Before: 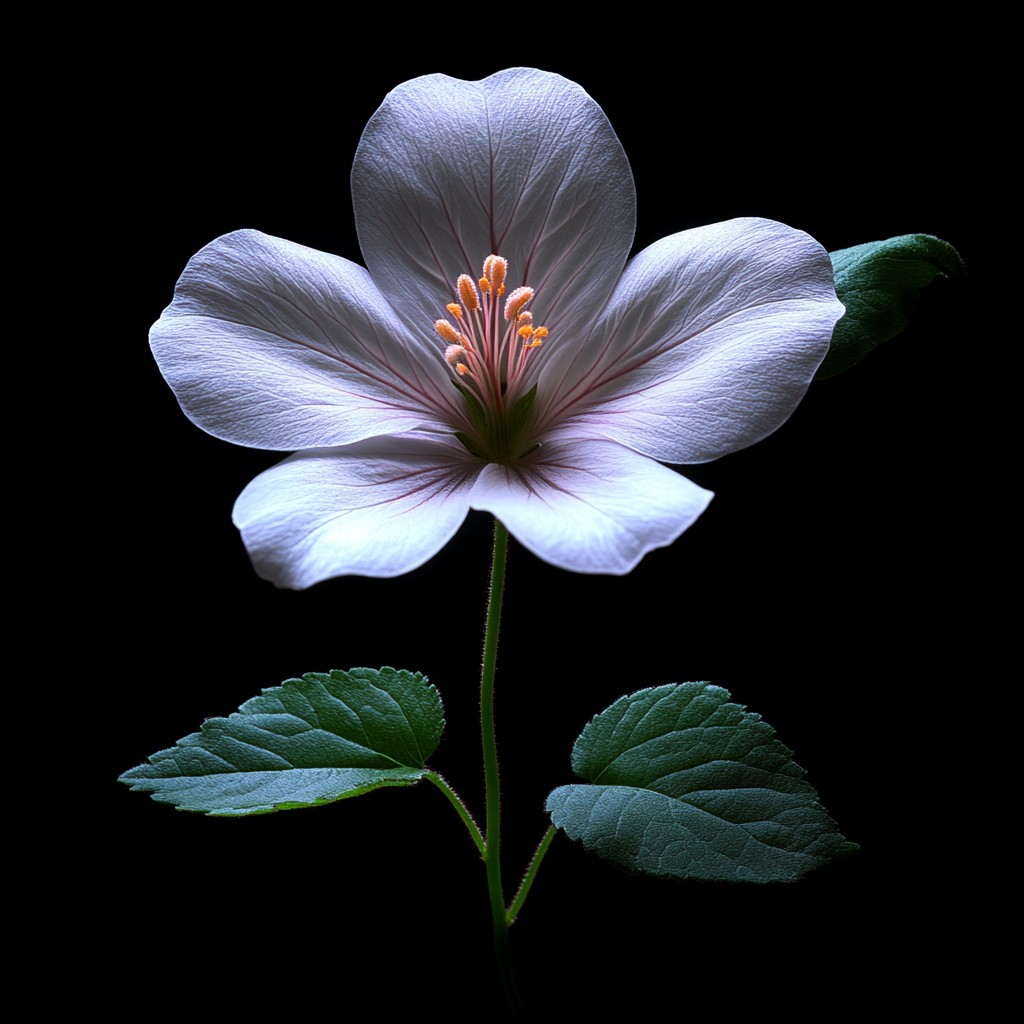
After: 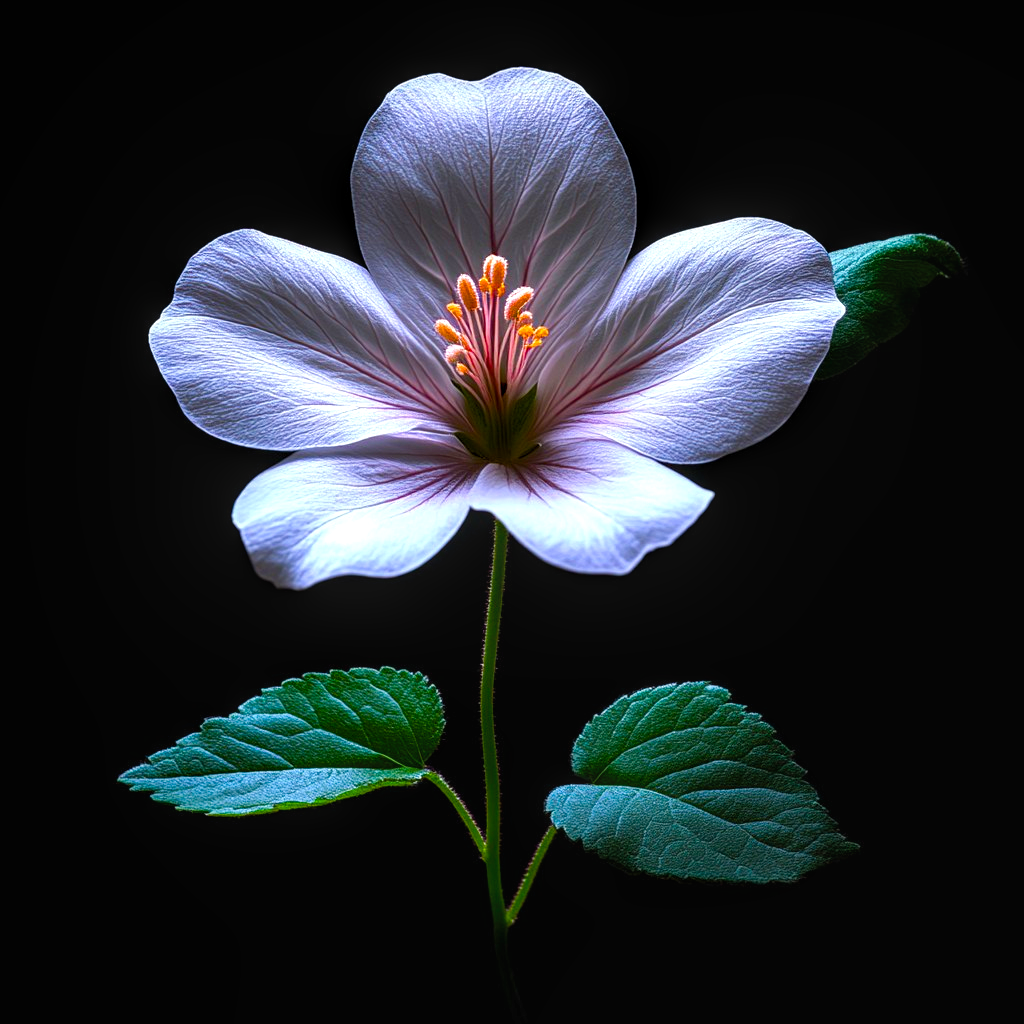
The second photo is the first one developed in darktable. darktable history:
local contrast: on, module defaults
color balance rgb: perceptual saturation grading › global saturation 40.046%, perceptual saturation grading › highlights -25.197%, perceptual saturation grading › mid-tones 34.899%, perceptual saturation grading › shadows 34.907%, perceptual brilliance grading › global brilliance 12.147%, global vibrance 20%
